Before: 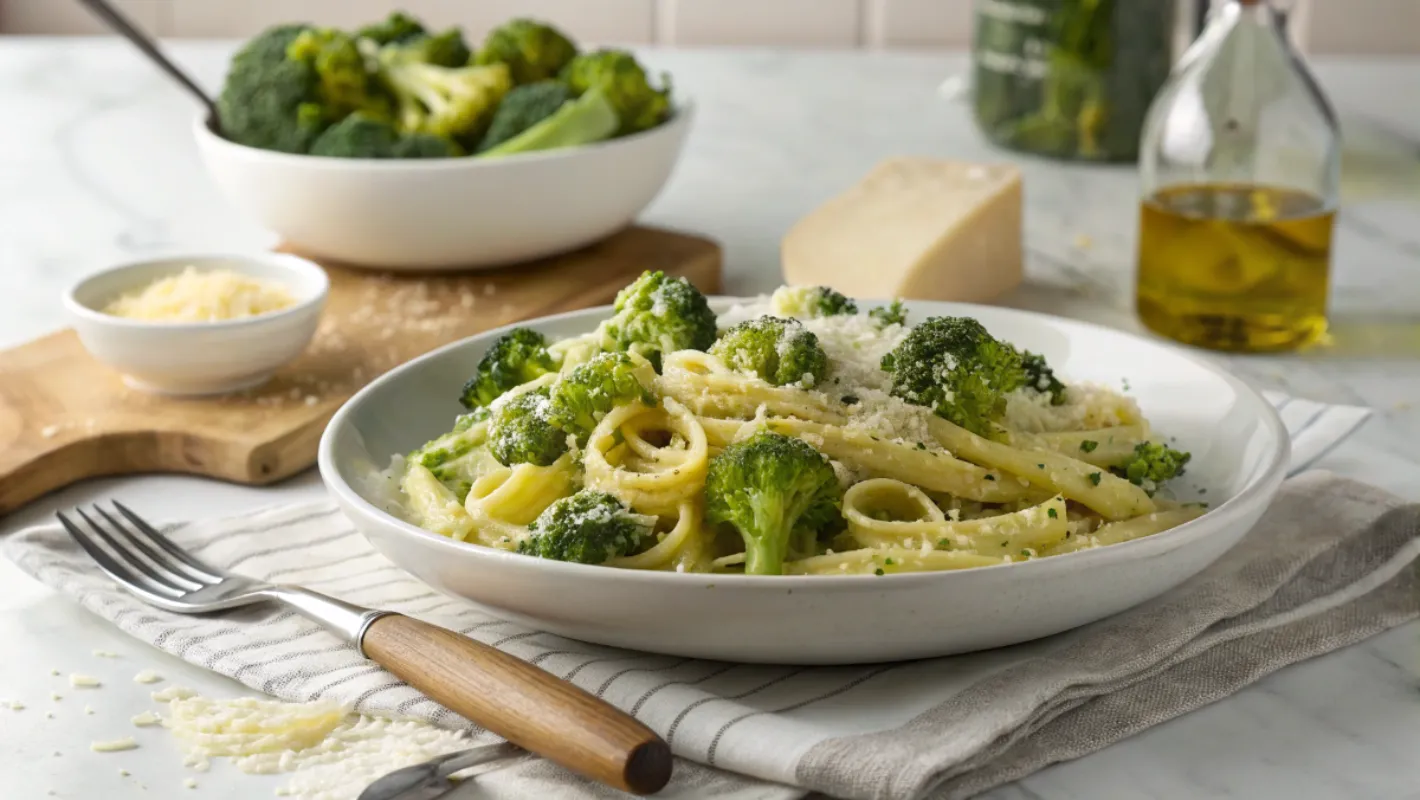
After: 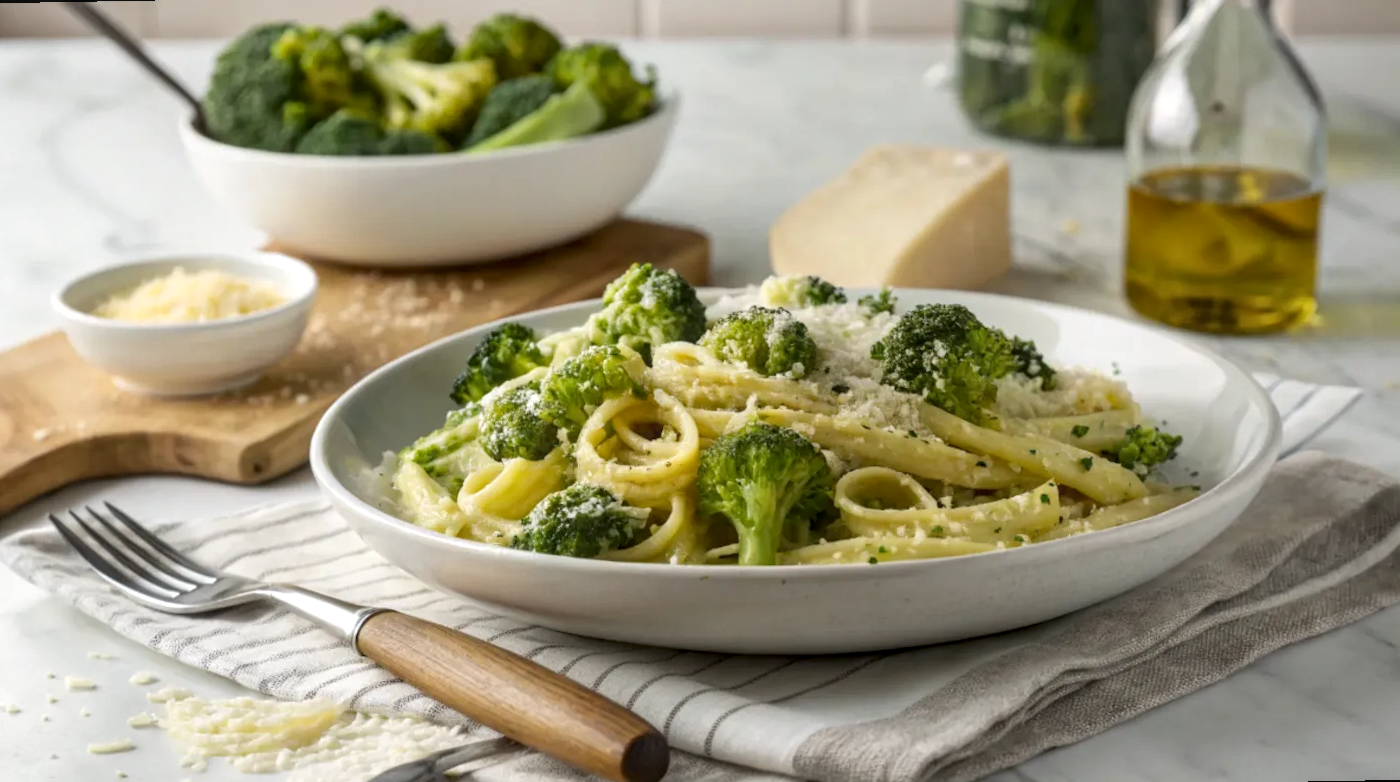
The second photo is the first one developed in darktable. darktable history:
local contrast: on, module defaults
rotate and perspective: rotation -1°, crop left 0.011, crop right 0.989, crop top 0.025, crop bottom 0.975
